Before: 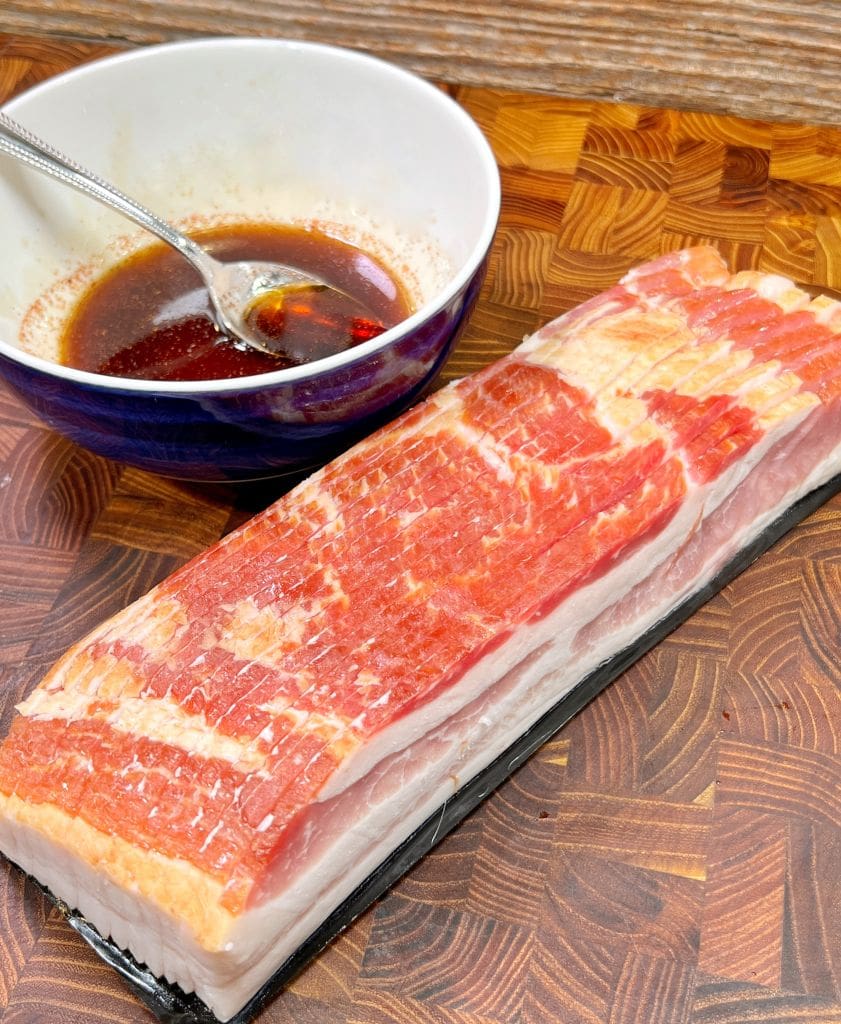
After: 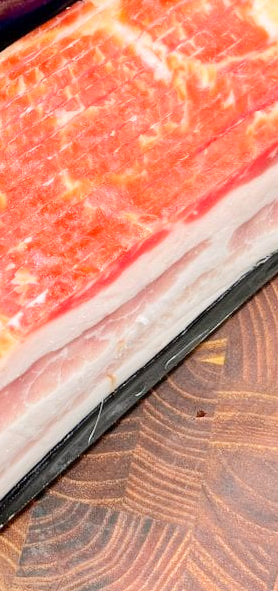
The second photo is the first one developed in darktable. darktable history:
tone curve: curves: ch0 [(0, 0) (0.526, 0.642) (1, 1)], color space Lab, linked channels, preserve colors none
crop: left 40.878%, top 39.176%, right 25.993%, bottom 3.081%
